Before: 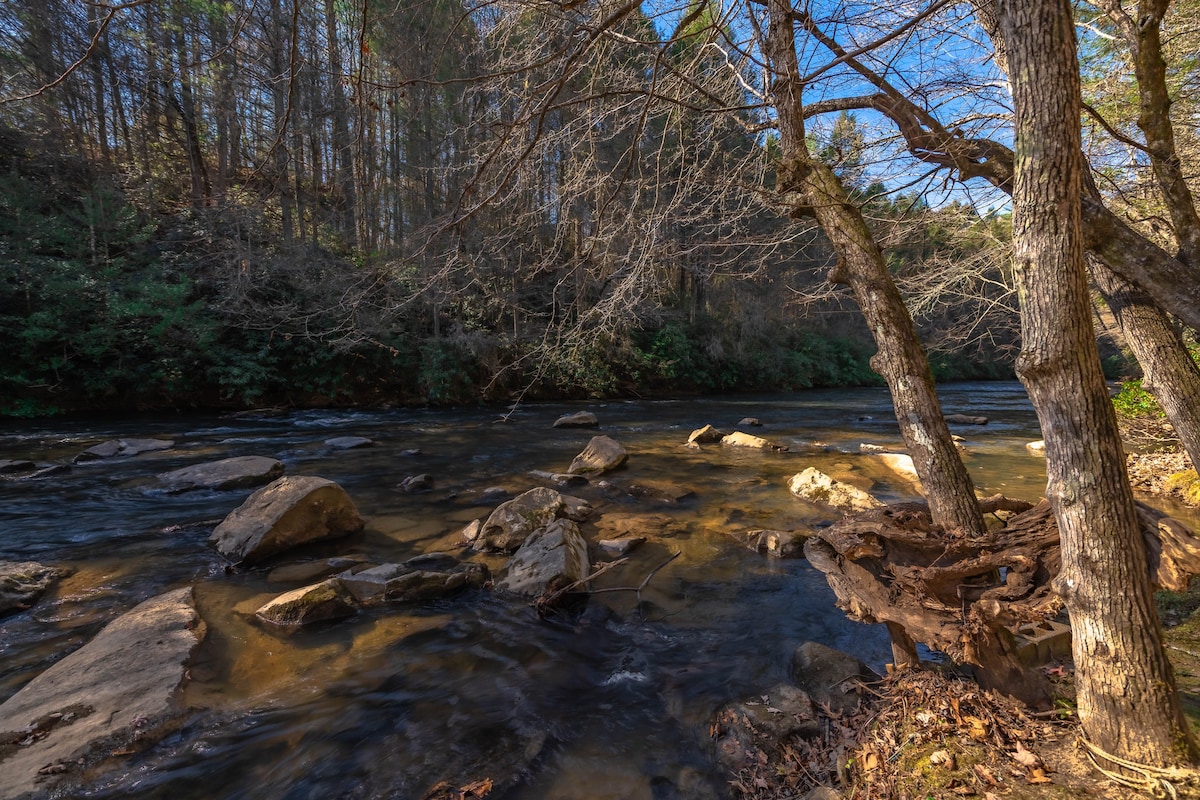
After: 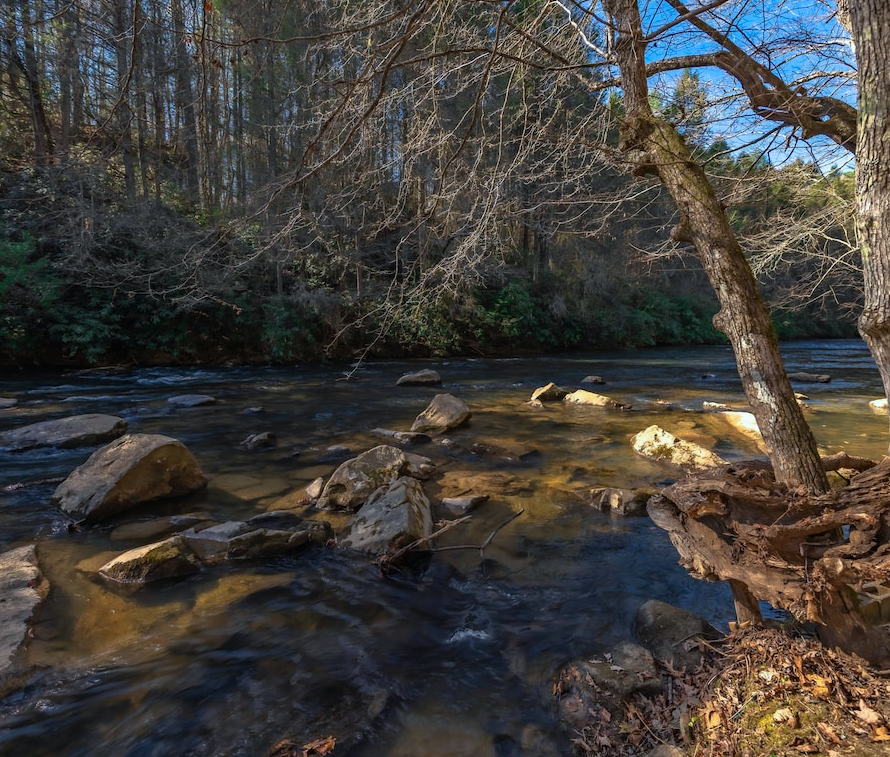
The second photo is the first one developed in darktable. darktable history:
color calibration: output R [1.003, 0.027, -0.041, 0], output G [-0.018, 1.043, -0.038, 0], output B [0.071, -0.086, 1.017, 0], illuminant as shot in camera, x 0.359, y 0.362, temperature 4570.54 K
crop and rotate: left 13.15%, top 5.251%, right 12.609%
